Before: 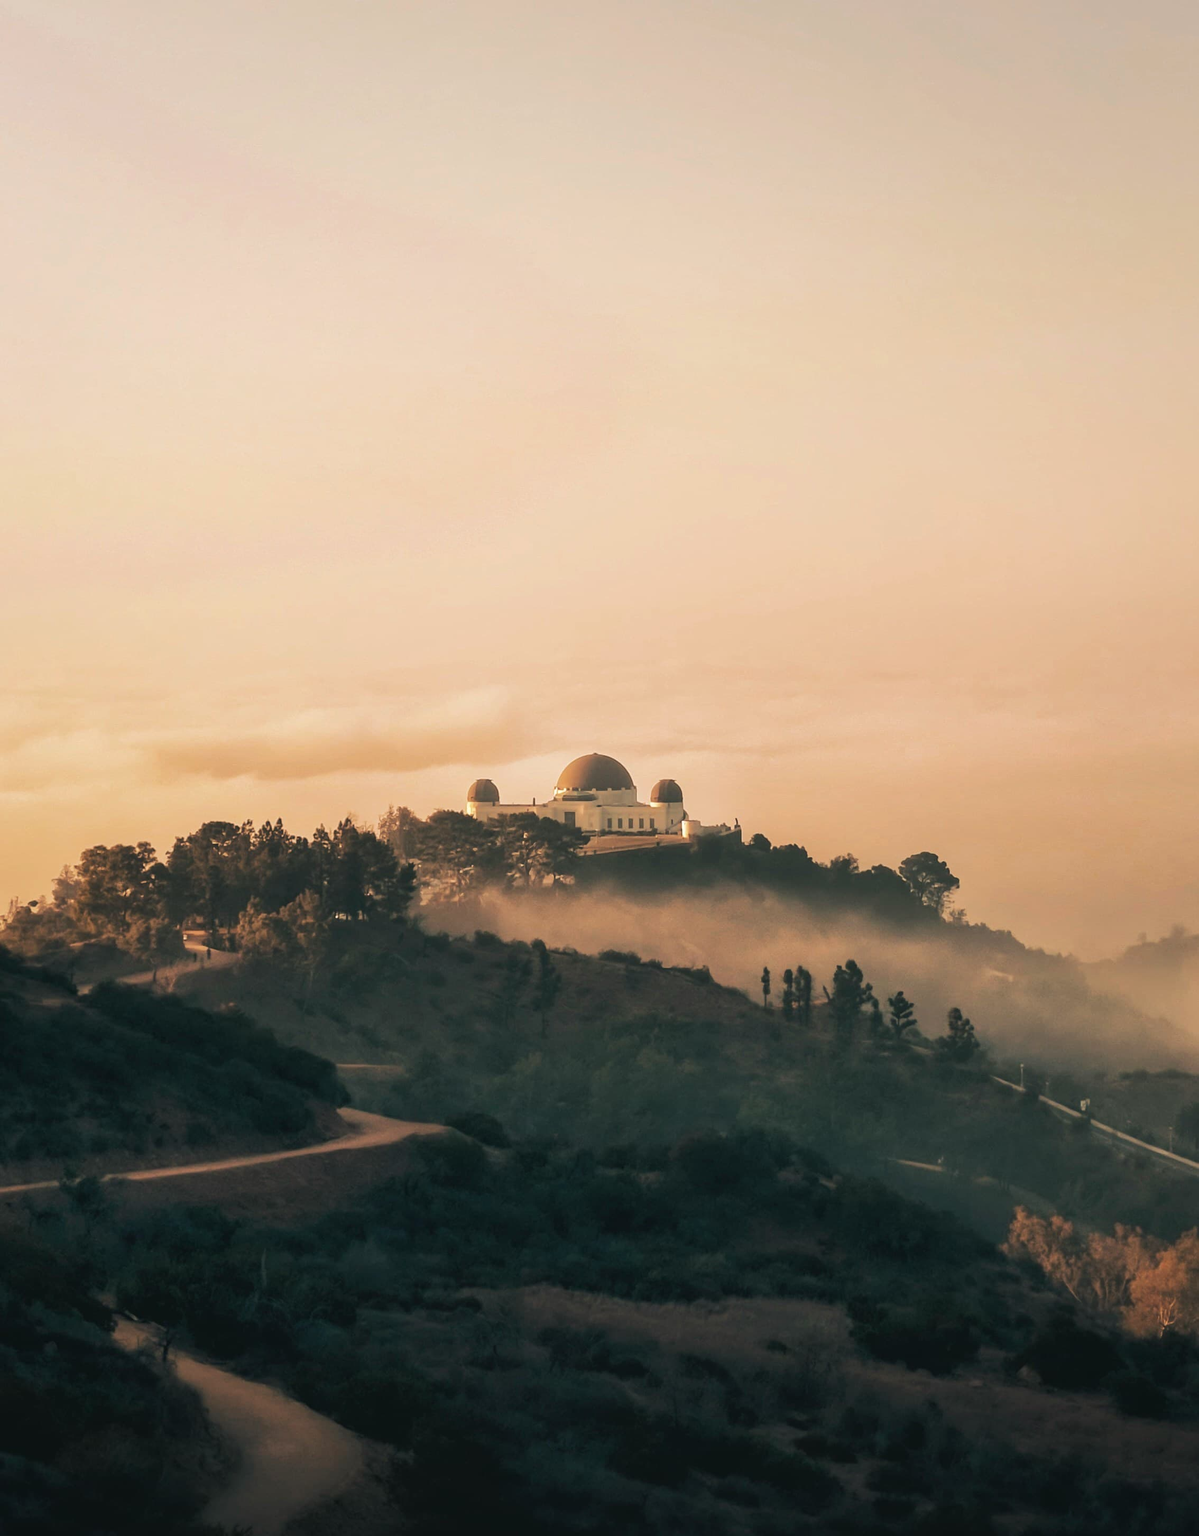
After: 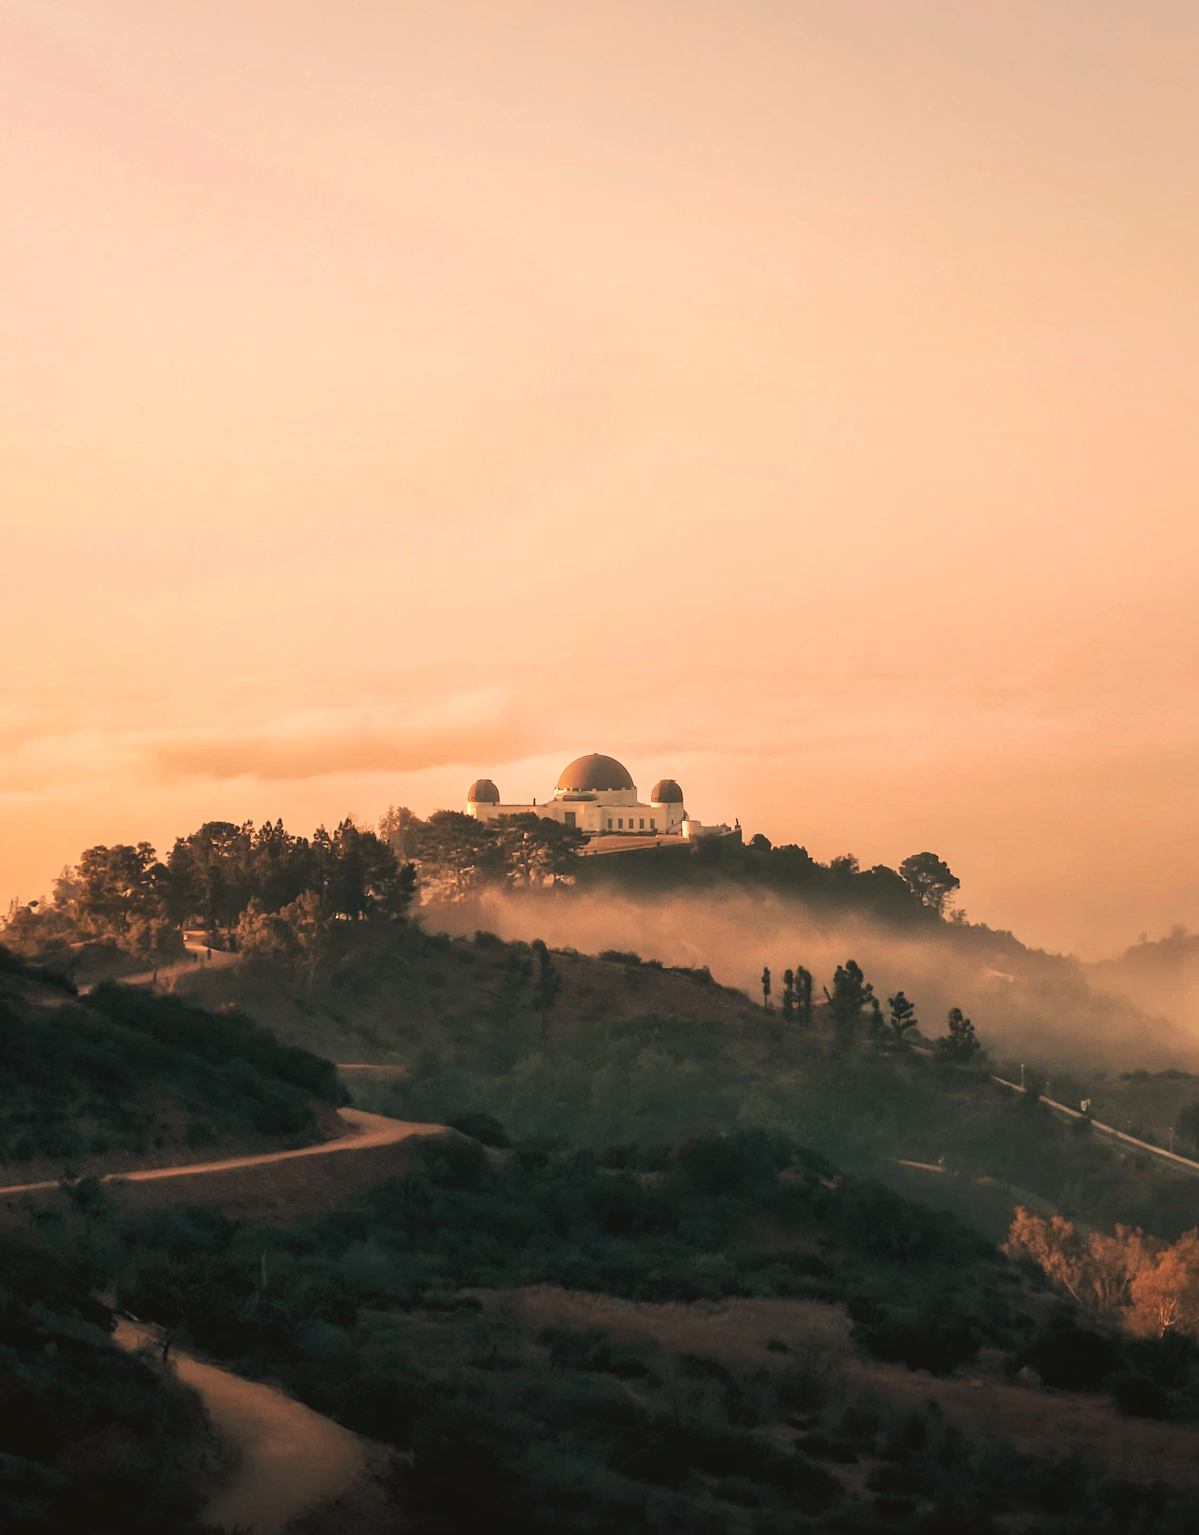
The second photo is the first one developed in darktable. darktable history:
white balance: red 1.127, blue 0.943
color correction: highlights a* -2.73, highlights b* -2.09, shadows a* 2.41, shadows b* 2.73
